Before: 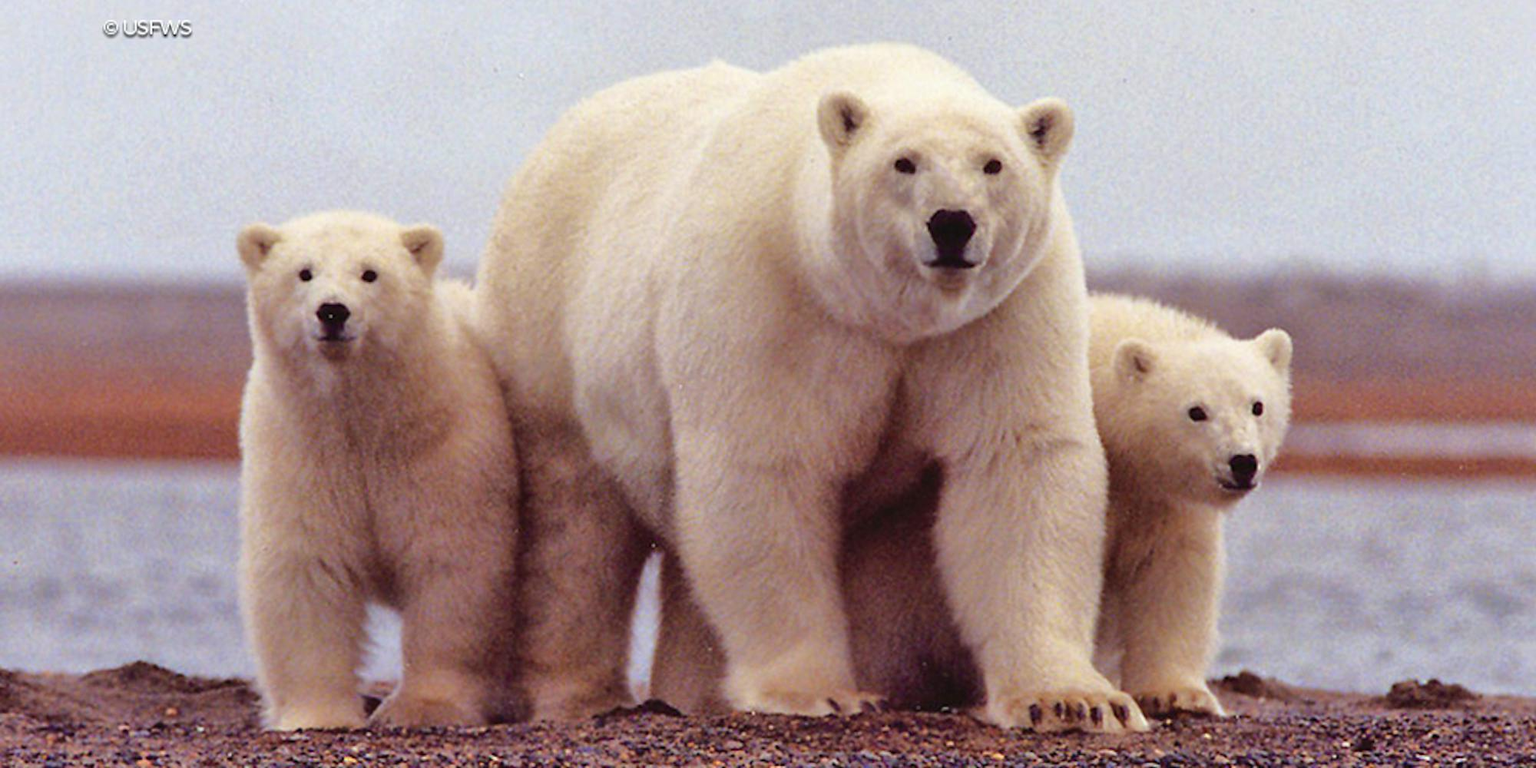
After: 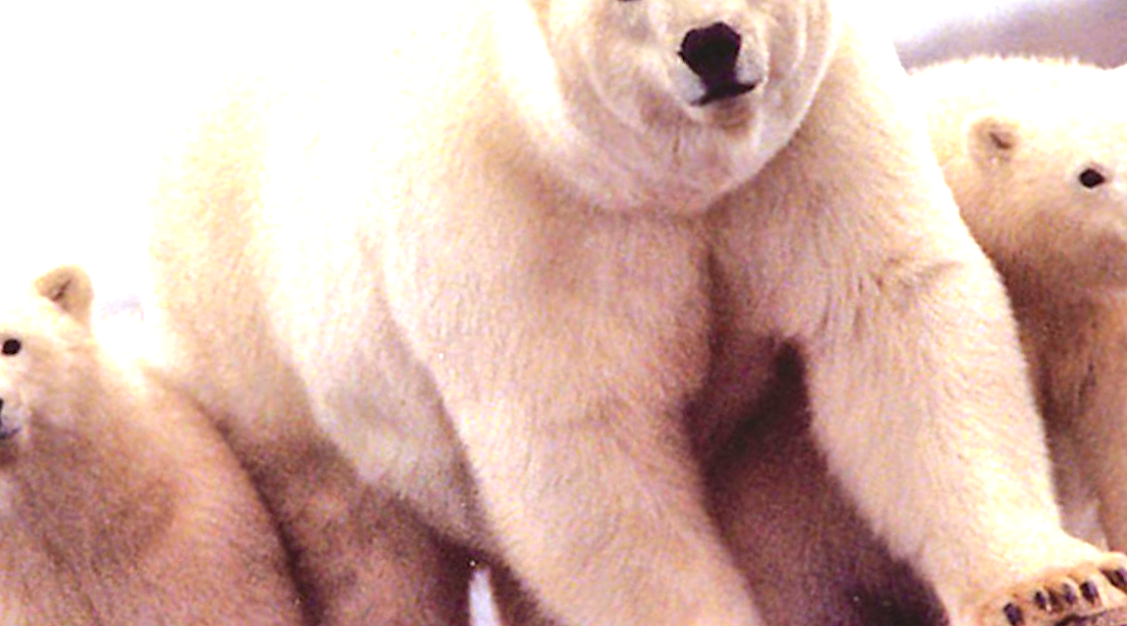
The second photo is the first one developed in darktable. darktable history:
crop and rotate: angle 18.34°, left 6.778%, right 4.243%, bottom 1.076%
exposure: exposure 1.068 EV, compensate highlight preservation false
